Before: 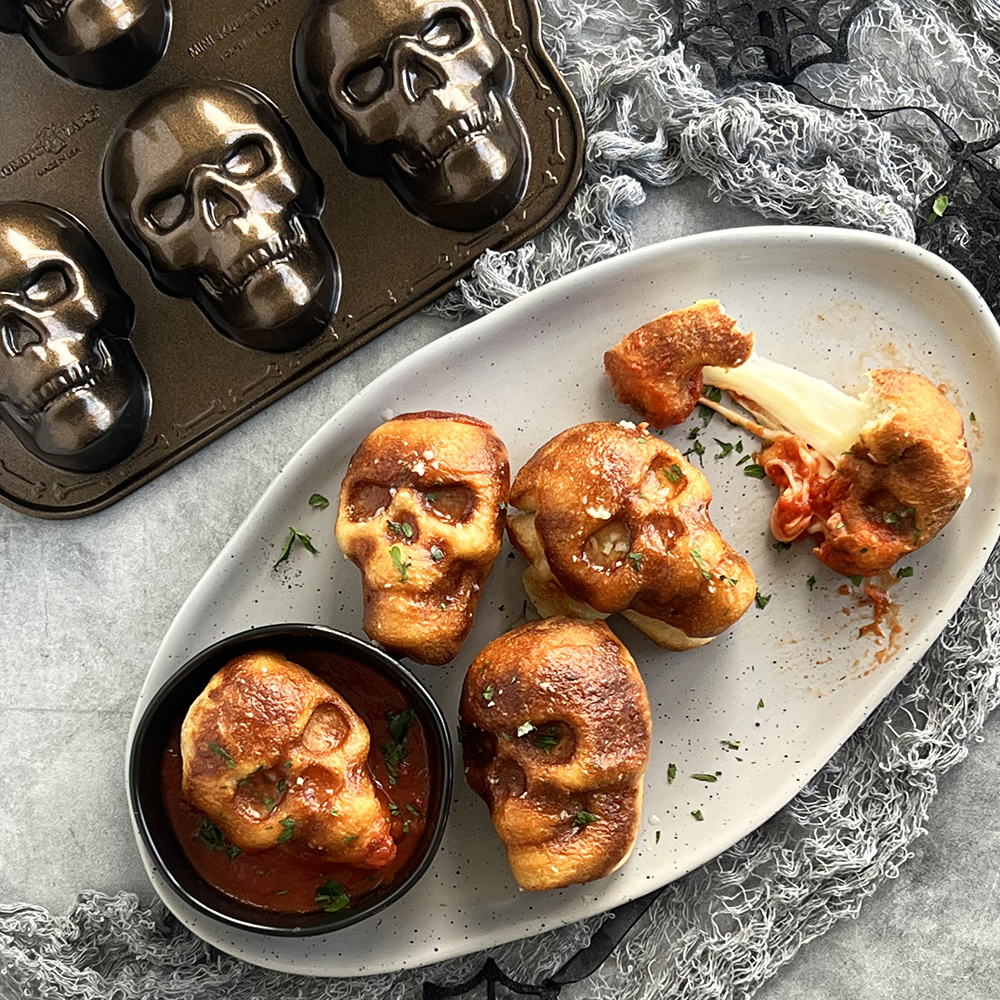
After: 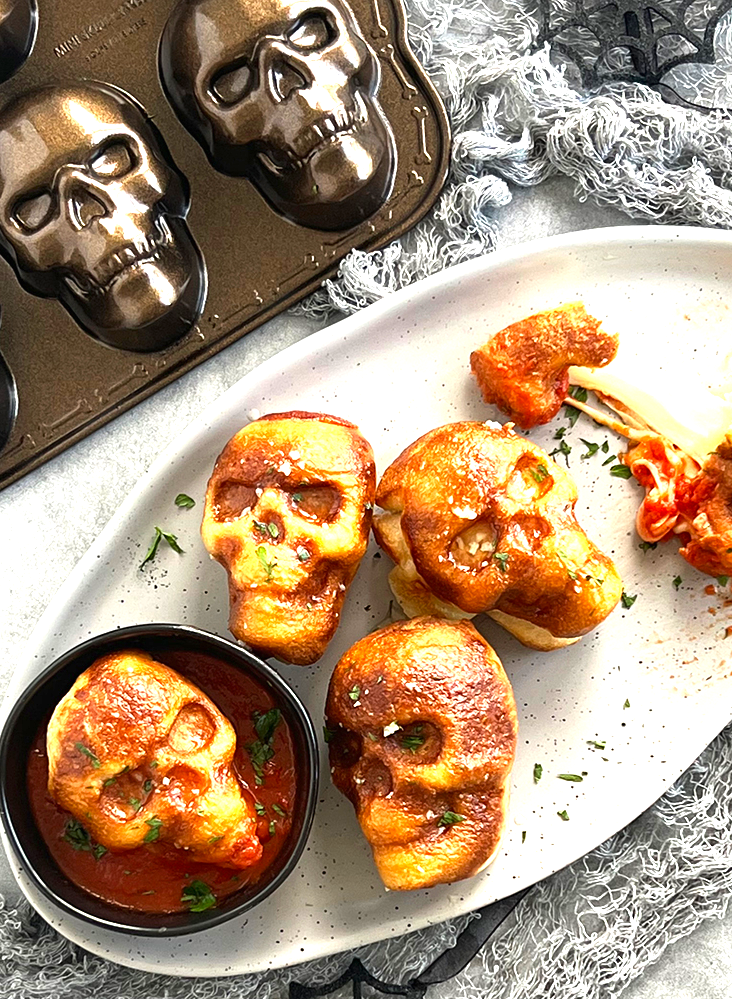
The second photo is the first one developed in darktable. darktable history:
crop: left 13.443%, right 13.31%
exposure: black level correction 0, exposure 1 EV, compensate exposure bias true, compensate highlight preservation false
